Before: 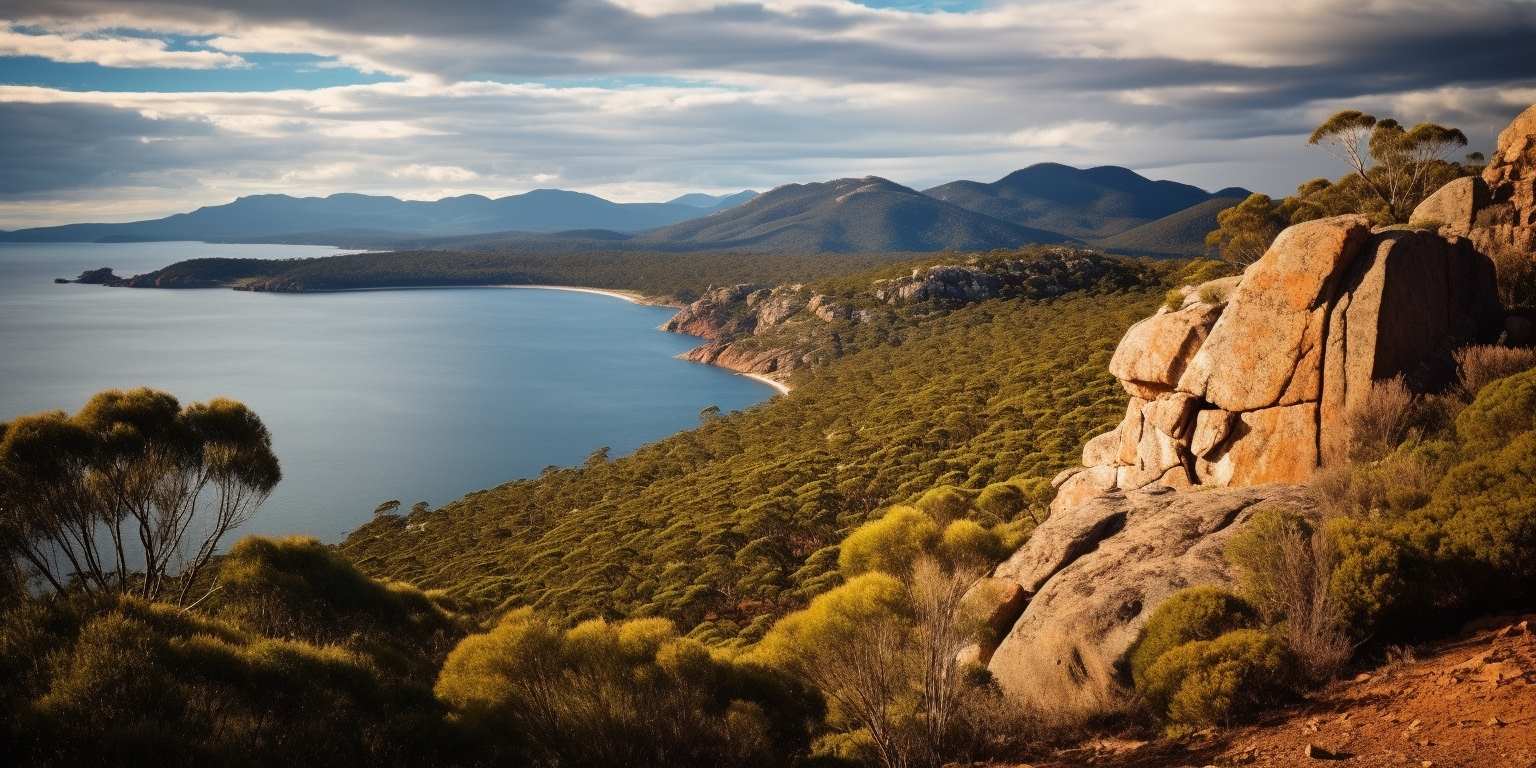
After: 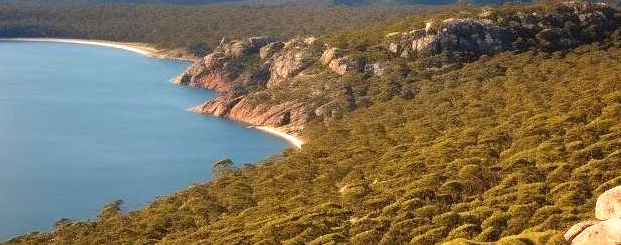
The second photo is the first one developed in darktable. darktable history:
exposure: black level correction 0.001, exposure 0.5 EV, compensate exposure bias true, compensate highlight preservation false
crop: left 31.751%, top 32.172%, right 27.8%, bottom 35.83%
rotate and perspective: automatic cropping original format, crop left 0, crop top 0
